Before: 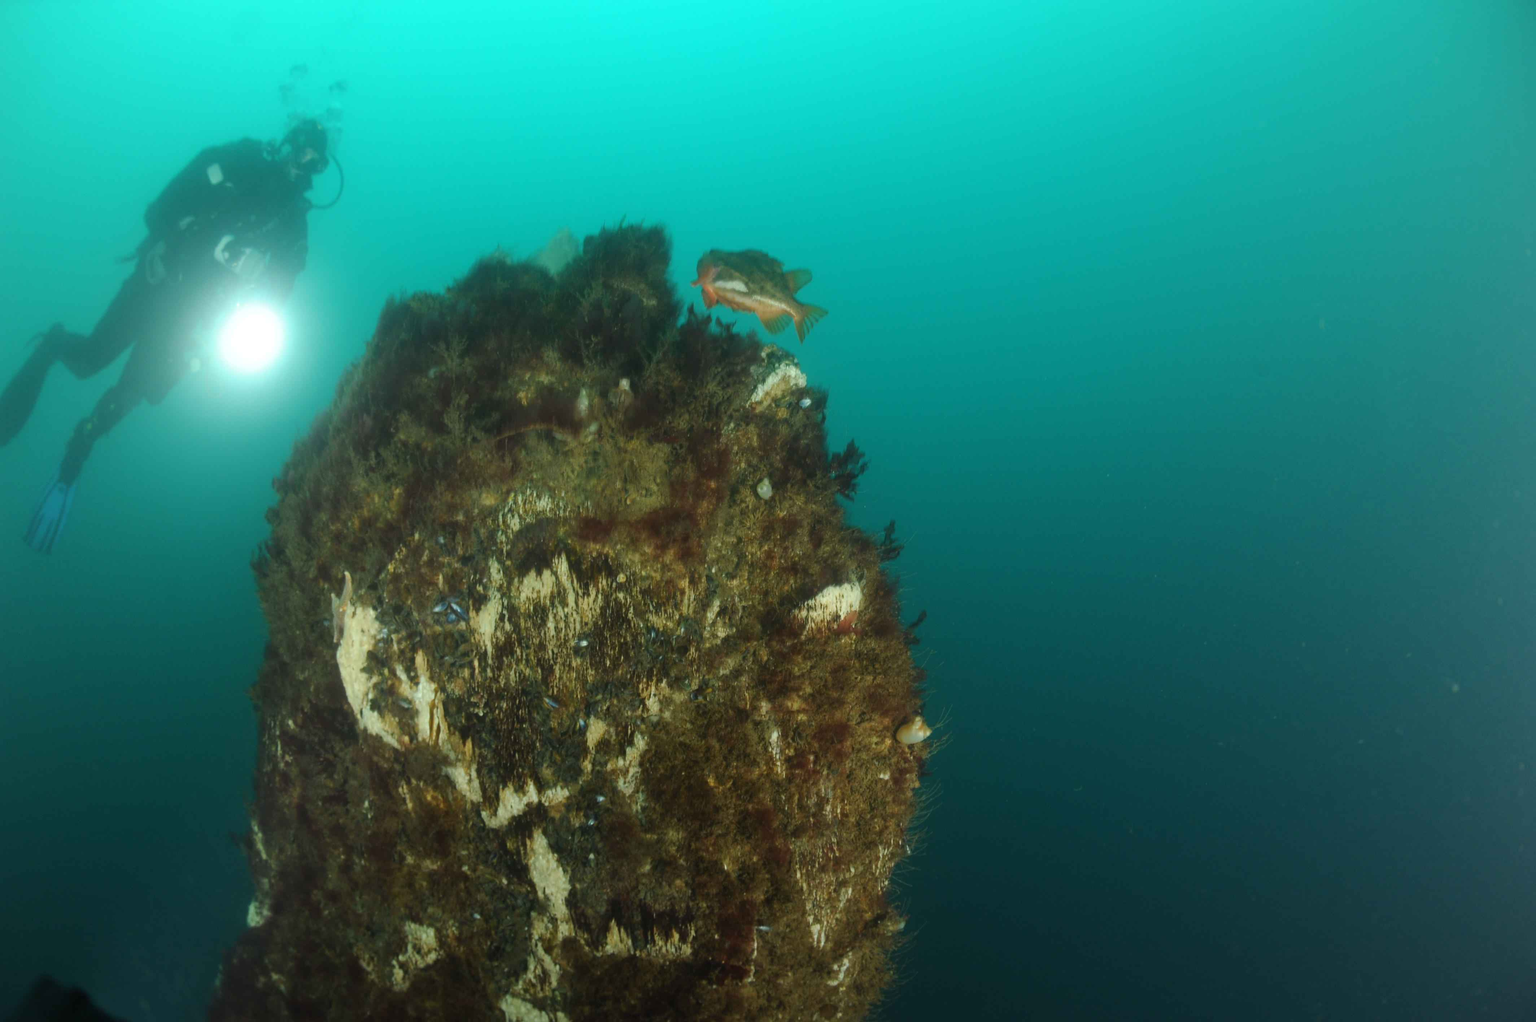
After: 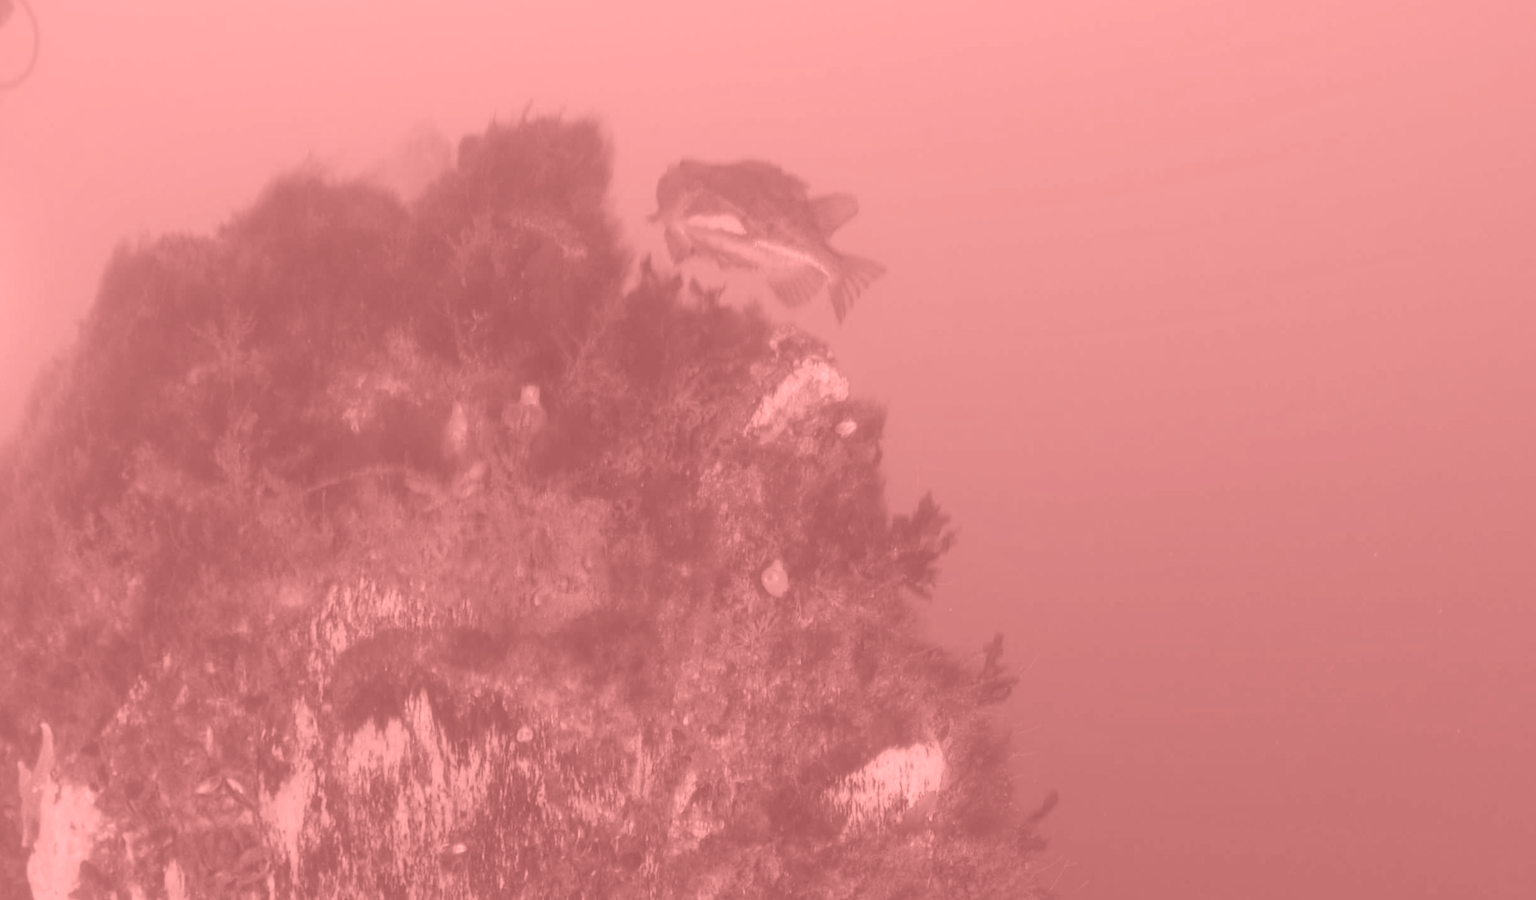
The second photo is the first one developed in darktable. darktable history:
crop: left 20.932%, top 15.471%, right 21.848%, bottom 34.081%
colorize: saturation 51%, source mix 50.67%, lightness 50.67%
shadows and highlights: shadows 25, highlights -25
